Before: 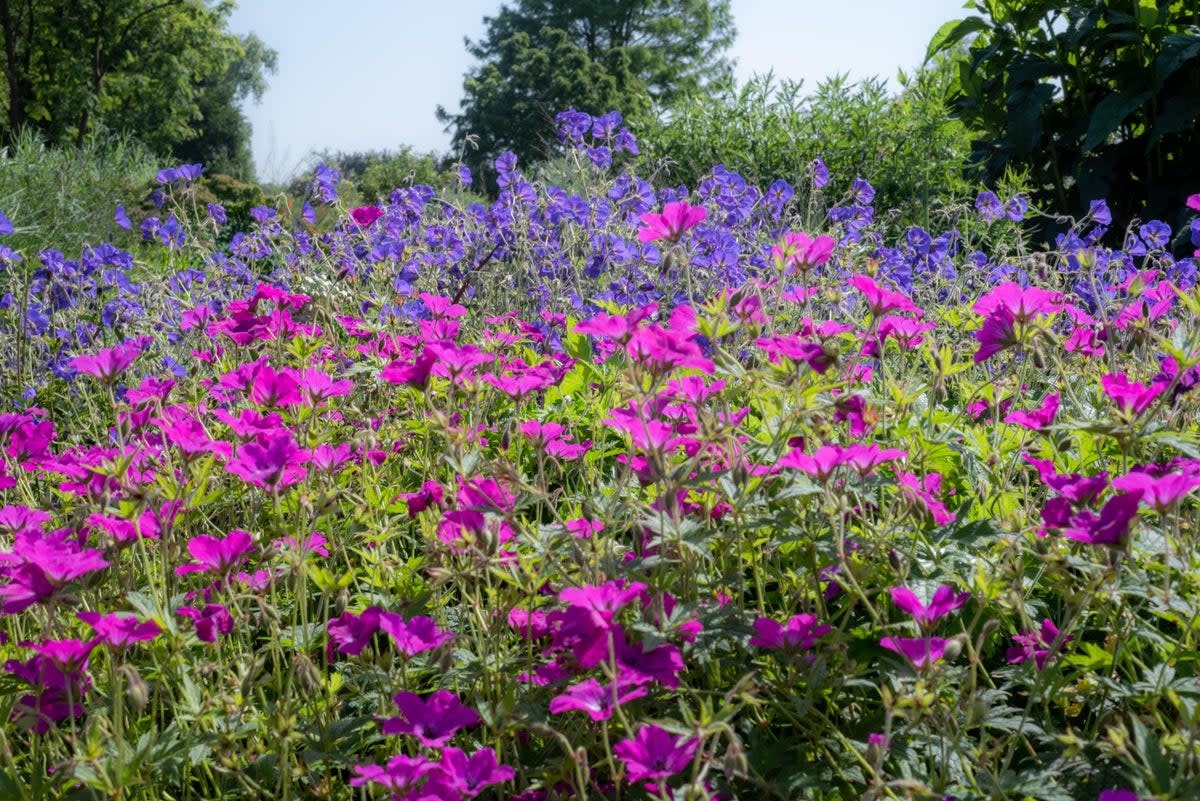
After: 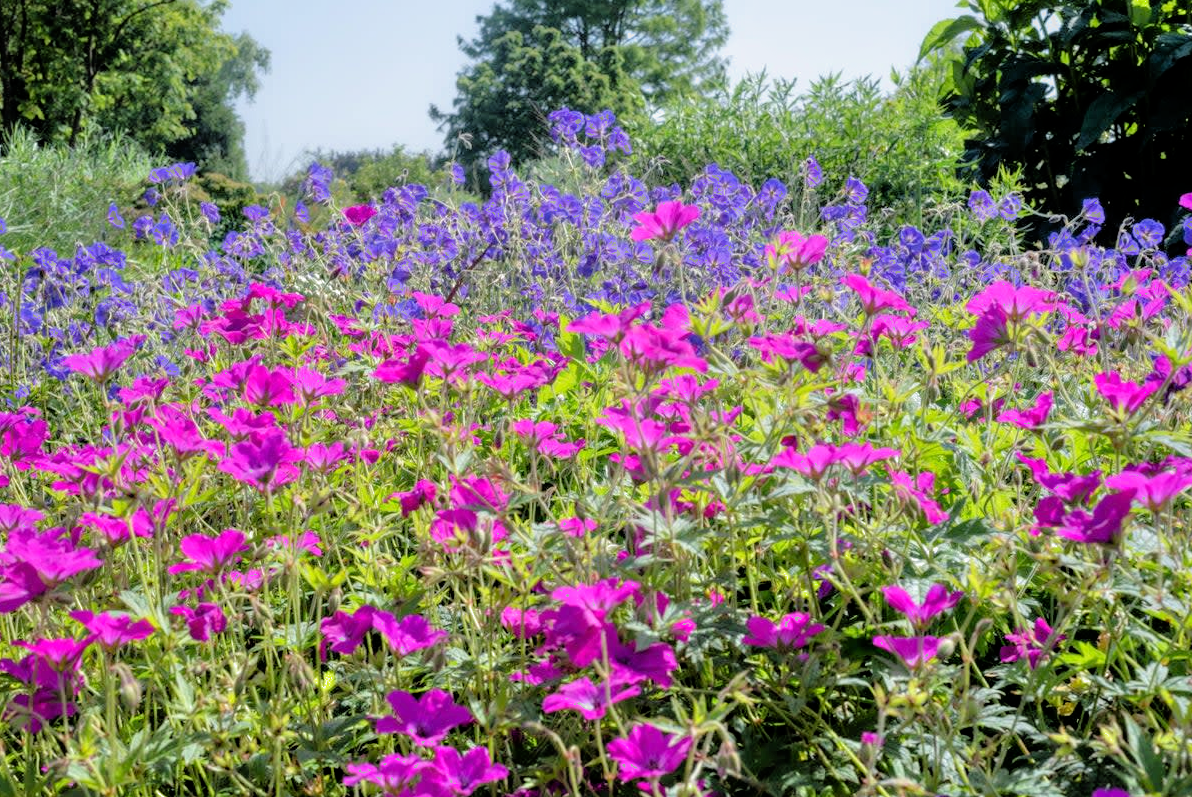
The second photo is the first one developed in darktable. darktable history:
tone equalizer: -7 EV 0.15 EV, -6 EV 0.6 EV, -5 EV 1.15 EV, -4 EV 1.33 EV, -3 EV 1.15 EV, -2 EV 0.6 EV, -1 EV 0.15 EV, mask exposure compensation -0.5 EV
crop and rotate: left 0.614%, top 0.179%, bottom 0.309%
filmic rgb: middle gray luminance 18.42%, black relative exposure -11.45 EV, white relative exposure 2.55 EV, threshold 6 EV, target black luminance 0%, hardness 8.41, latitude 99%, contrast 1.084, shadows ↔ highlights balance 0.505%, add noise in highlights 0, preserve chrominance max RGB, color science v3 (2019), use custom middle-gray values true, iterations of high-quality reconstruction 0, contrast in highlights soft, enable highlight reconstruction true
